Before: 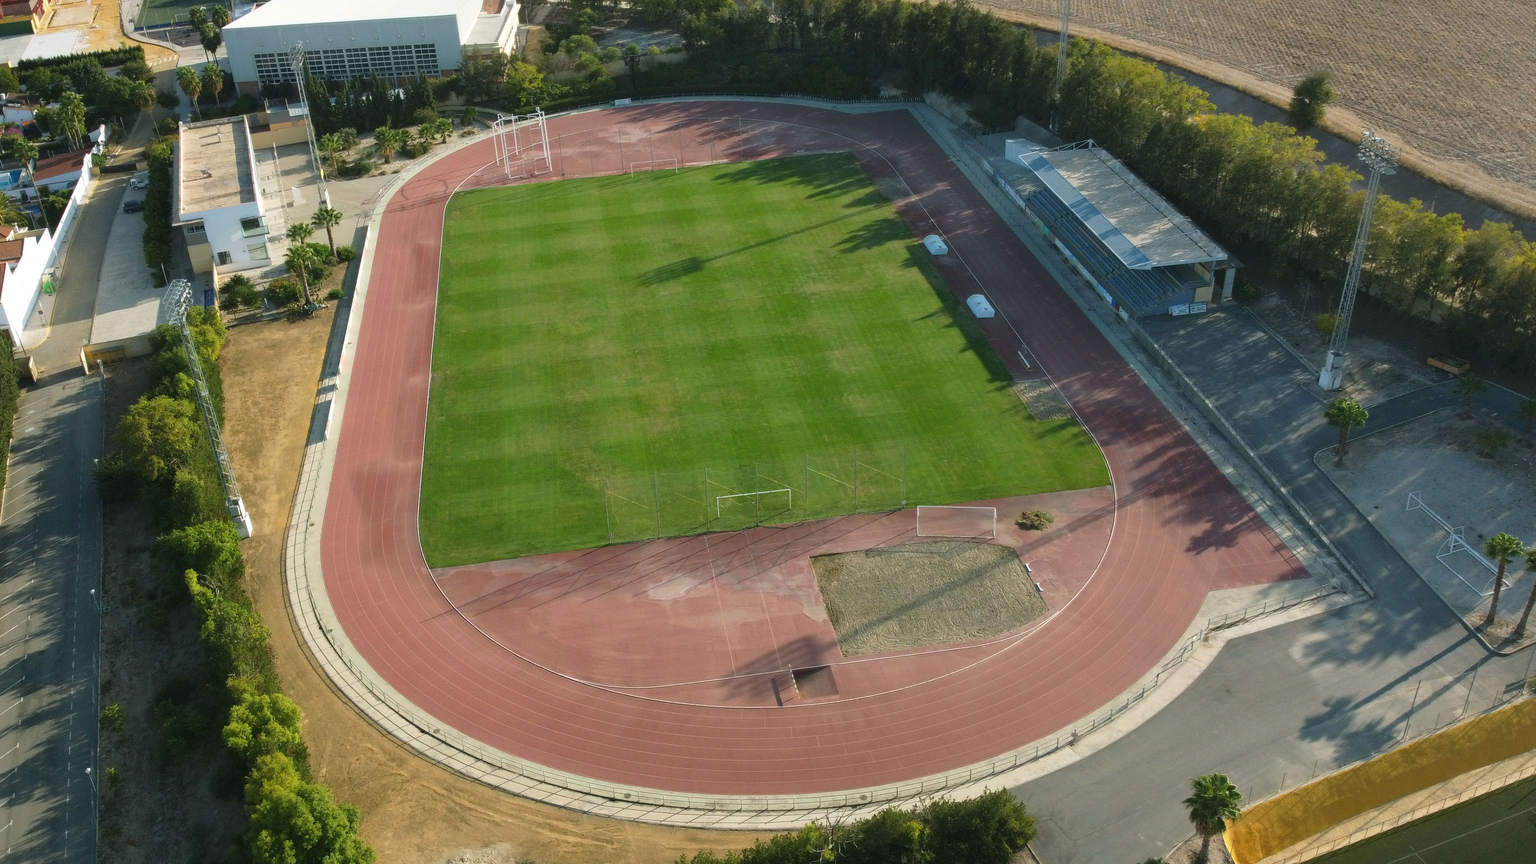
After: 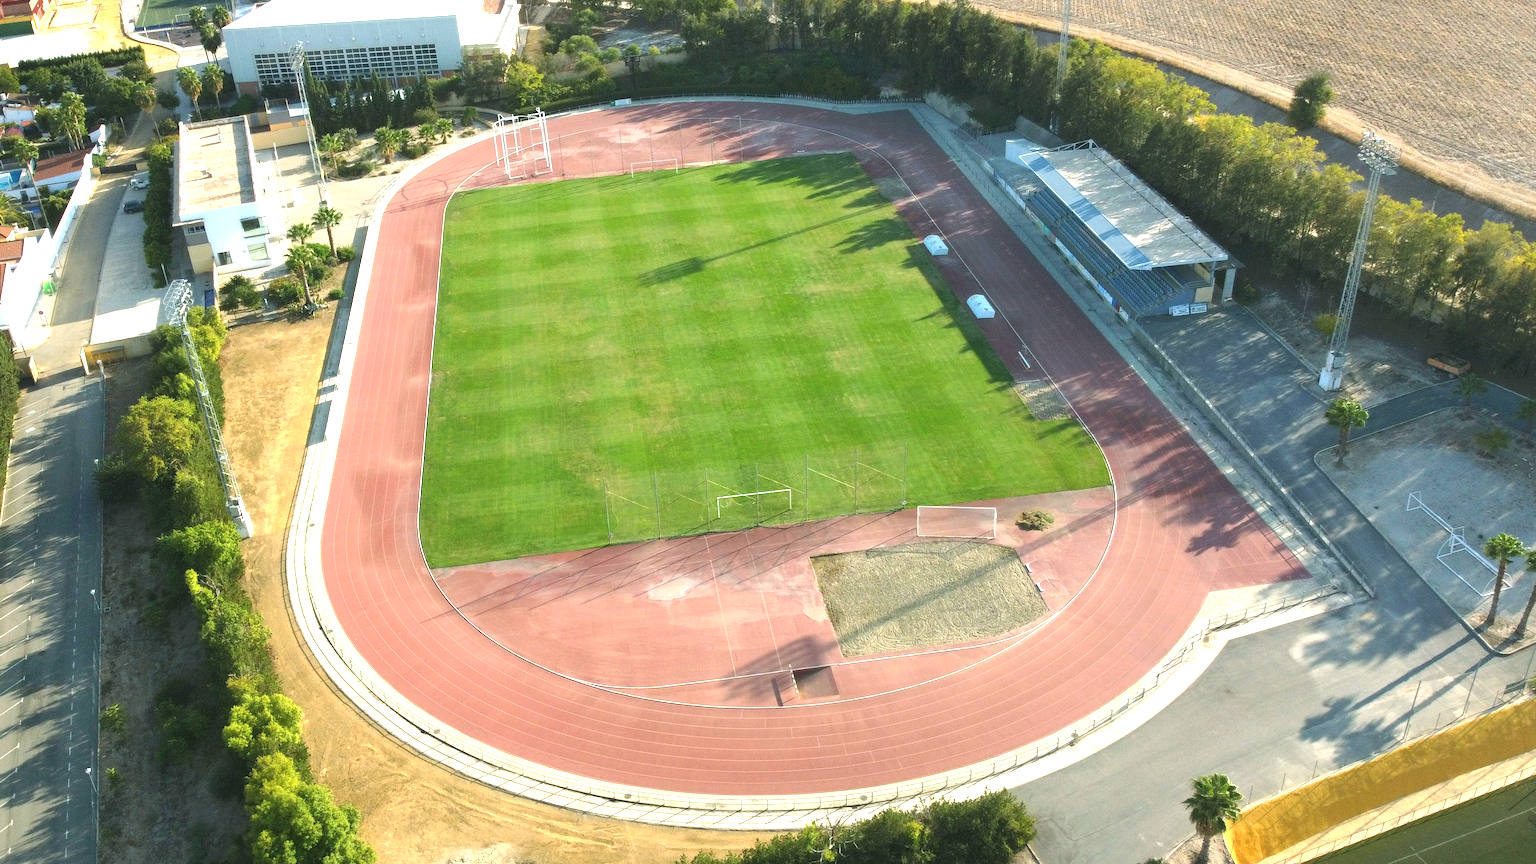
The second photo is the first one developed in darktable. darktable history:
exposure: exposure 1.223 EV, compensate highlight preservation false
